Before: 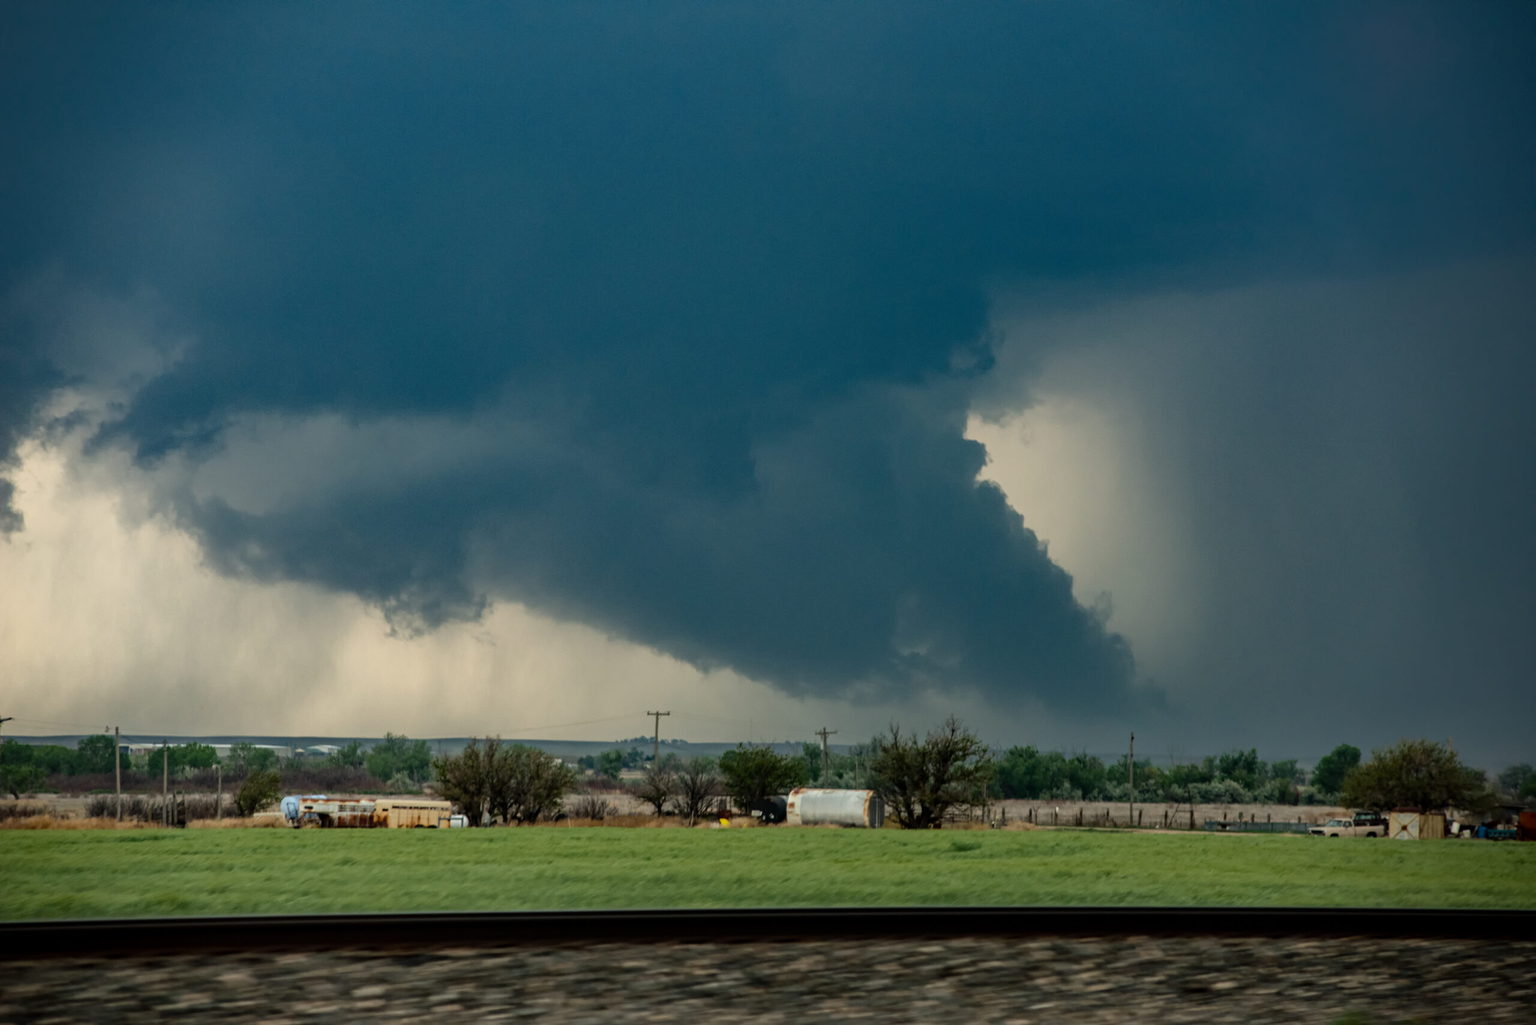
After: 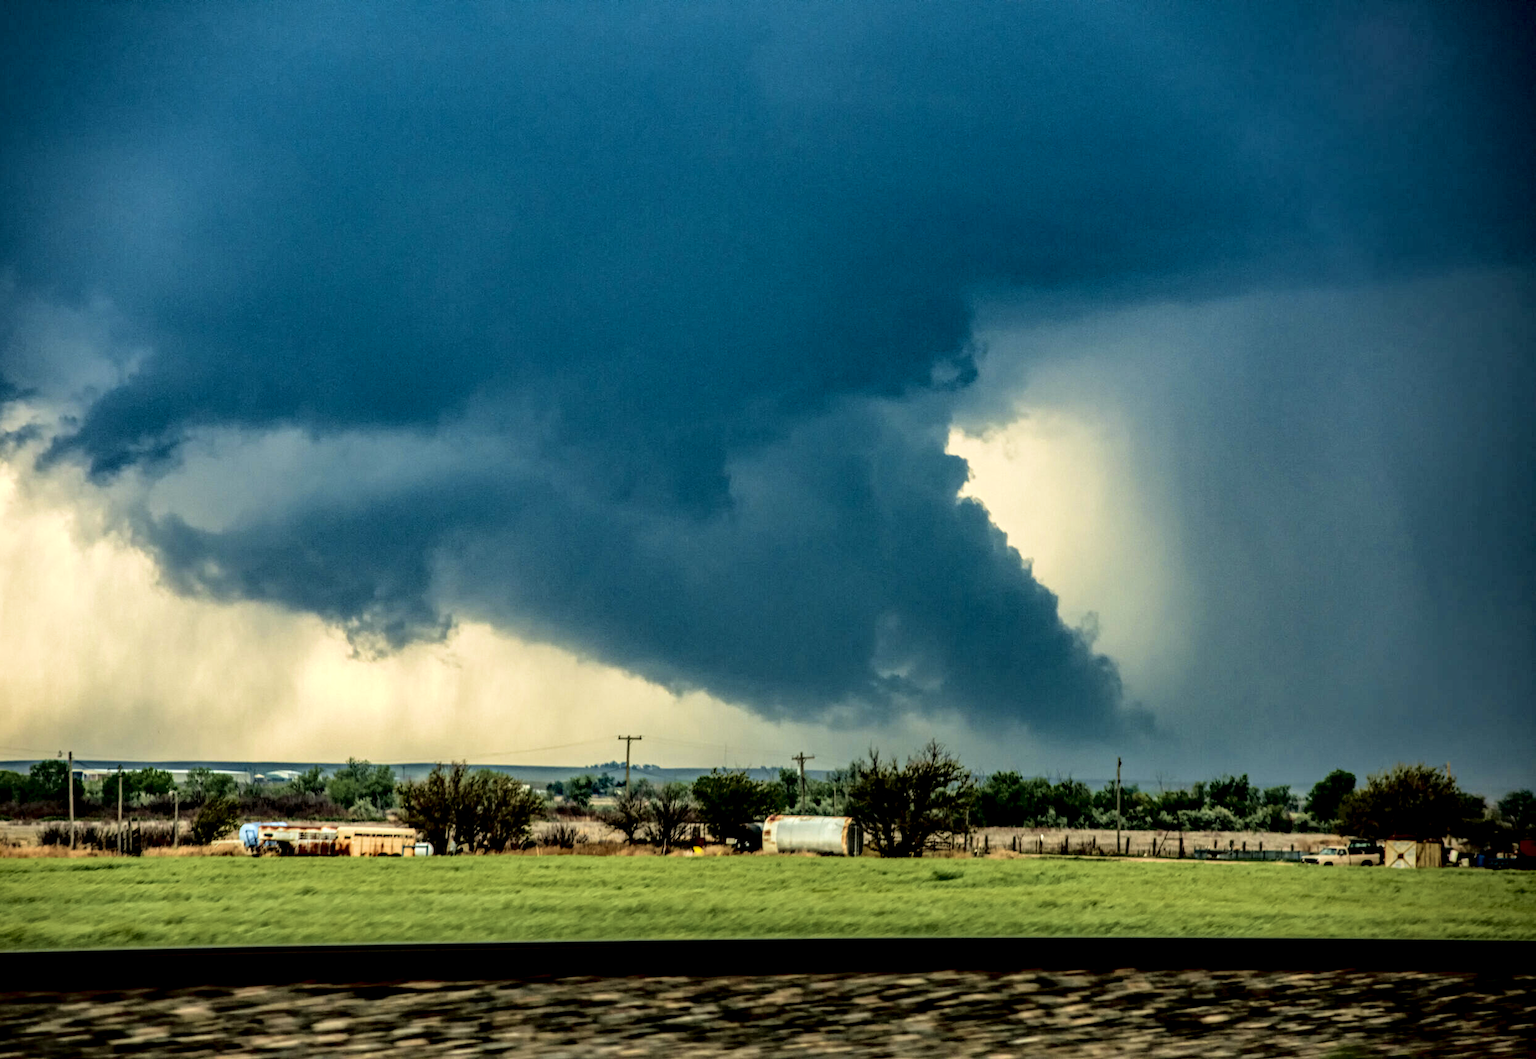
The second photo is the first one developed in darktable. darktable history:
color correction: saturation 1.11
crop and rotate: left 3.238%
tone curve: curves: ch0 [(0, 0.01) (0.058, 0.039) (0.159, 0.117) (0.282, 0.327) (0.45, 0.534) (0.676, 0.751) (0.89, 0.919) (1, 1)]; ch1 [(0, 0) (0.094, 0.081) (0.285, 0.299) (0.385, 0.403) (0.447, 0.455) (0.495, 0.496) (0.544, 0.552) (0.589, 0.612) (0.722, 0.728) (1, 1)]; ch2 [(0, 0) (0.257, 0.217) (0.43, 0.421) (0.498, 0.507) (0.531, 0.544) (0.56, 0.579) (0.625, 0.642) (1, 1)], color space Lab, independent channels, preserve colors none
velvia: strength 45%
local contrast: highlights 19%, detail 186%
